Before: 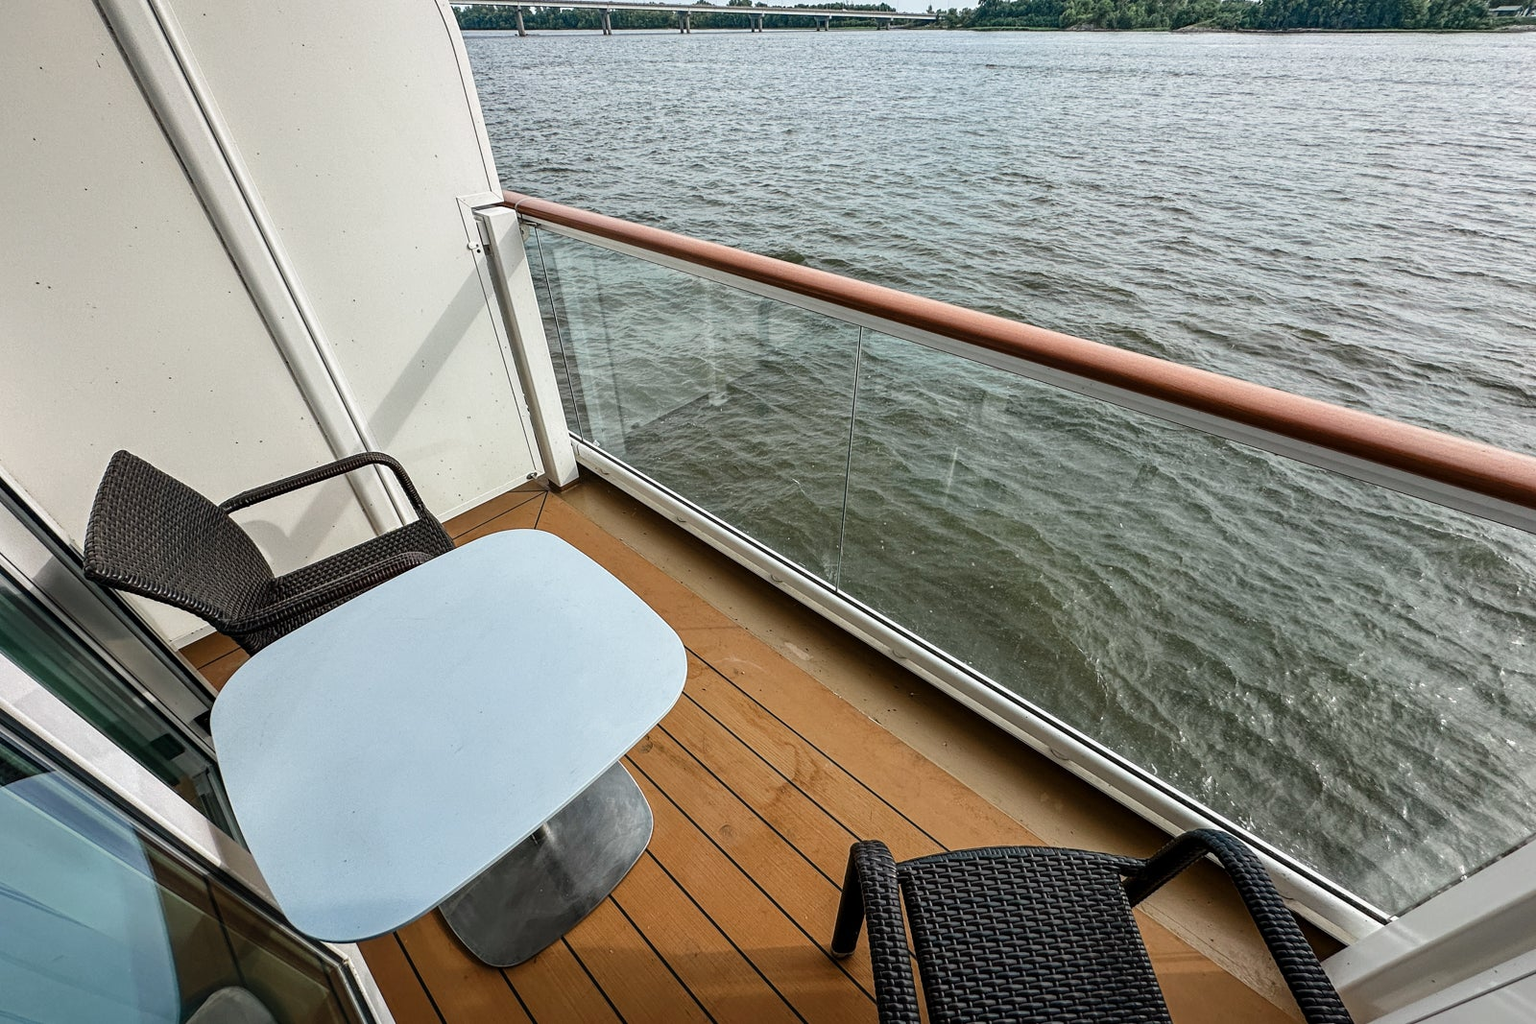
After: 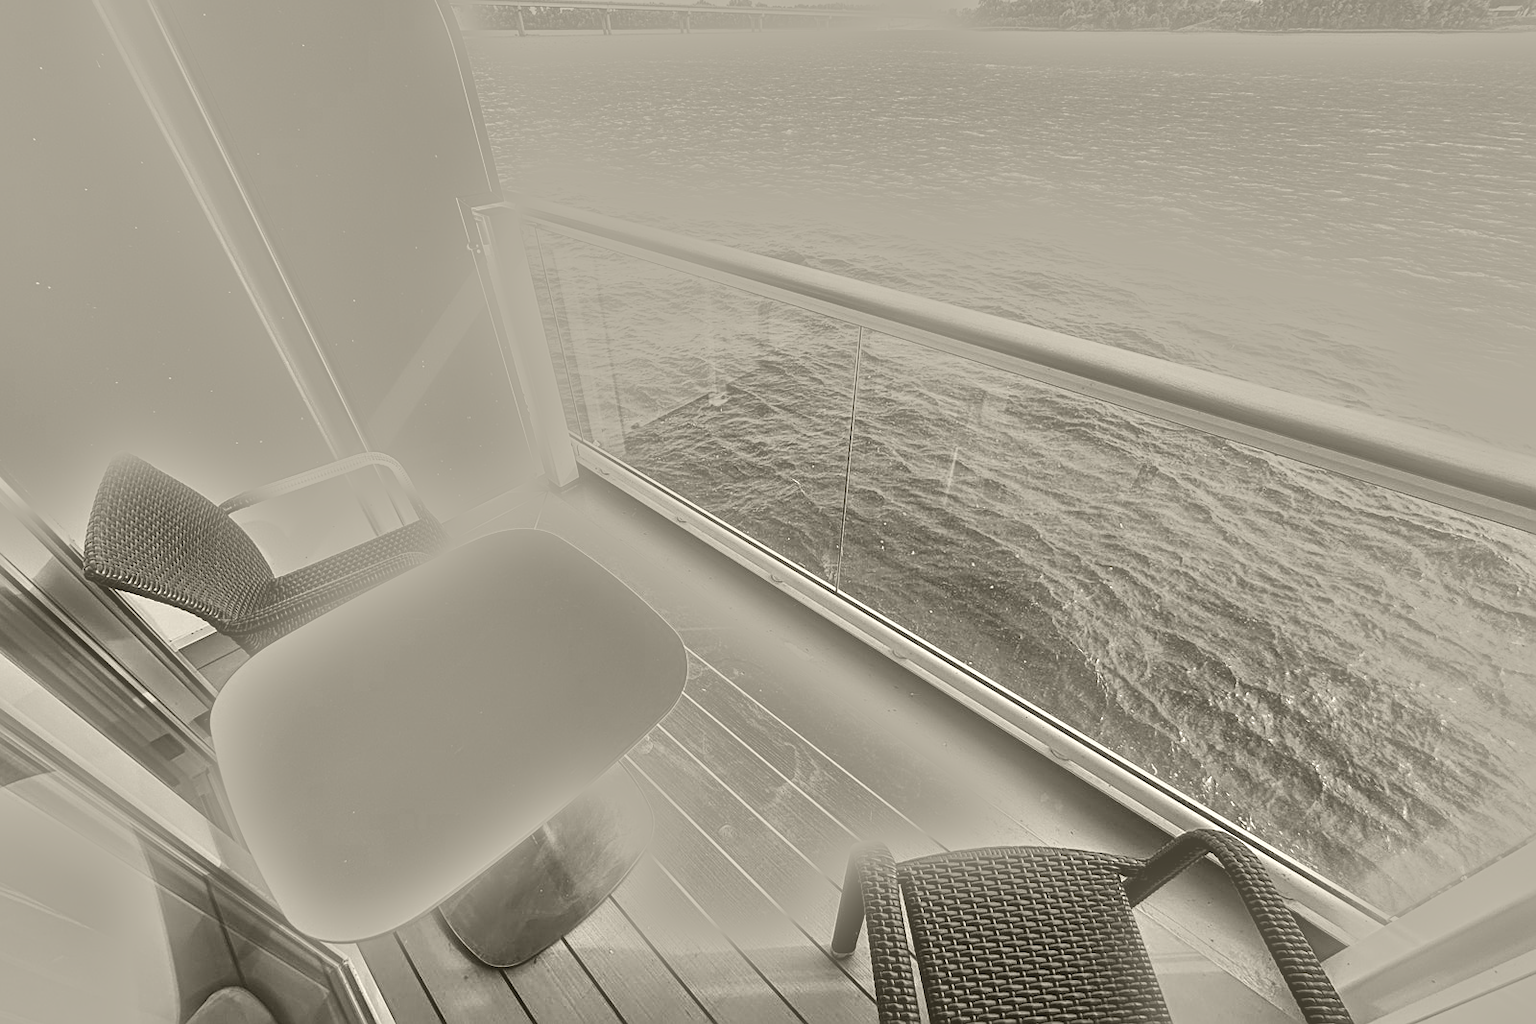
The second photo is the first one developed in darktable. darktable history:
color zones: curves: ch0 [(0.018, 0.548) (0.197, 0.654) (0.425, 0.447) (0.605, 0.658) (0.732, 0.579)]; ch1 [(0.105, 0.531) (0.224, 0.531) (0.386, 0.39) (0.618, 0.456) (0.732, 0.456) (0.956, 0.421)]; ch2 [(0.039, 0.583) (0.215, 0.465) (0.399, 0.544) (0.465, 0.548) (0.614, 0.447) (0.724, 0.43) (0.882, 0.623) (0.956, 0.632)]
shadows and highlights: shadows 75, highlights -25, soften with gaussian
colorize: hue 41.44°, saturation 22%, source mix 60%, lightness 10.61%
color balance rgb: perceptual saturation grading › global saturation 20%, global vibrance 20%
sharpen: on, module defaults
local contrast: mode bilateral grid, contrast 20, coarseness 50, detail 161%, midtone range 0.2
bloom: size 9%, threshold 100%, strength 7%
exposure: black level correction 0, exposure 1.9 EV, compensate highlight preservation false
